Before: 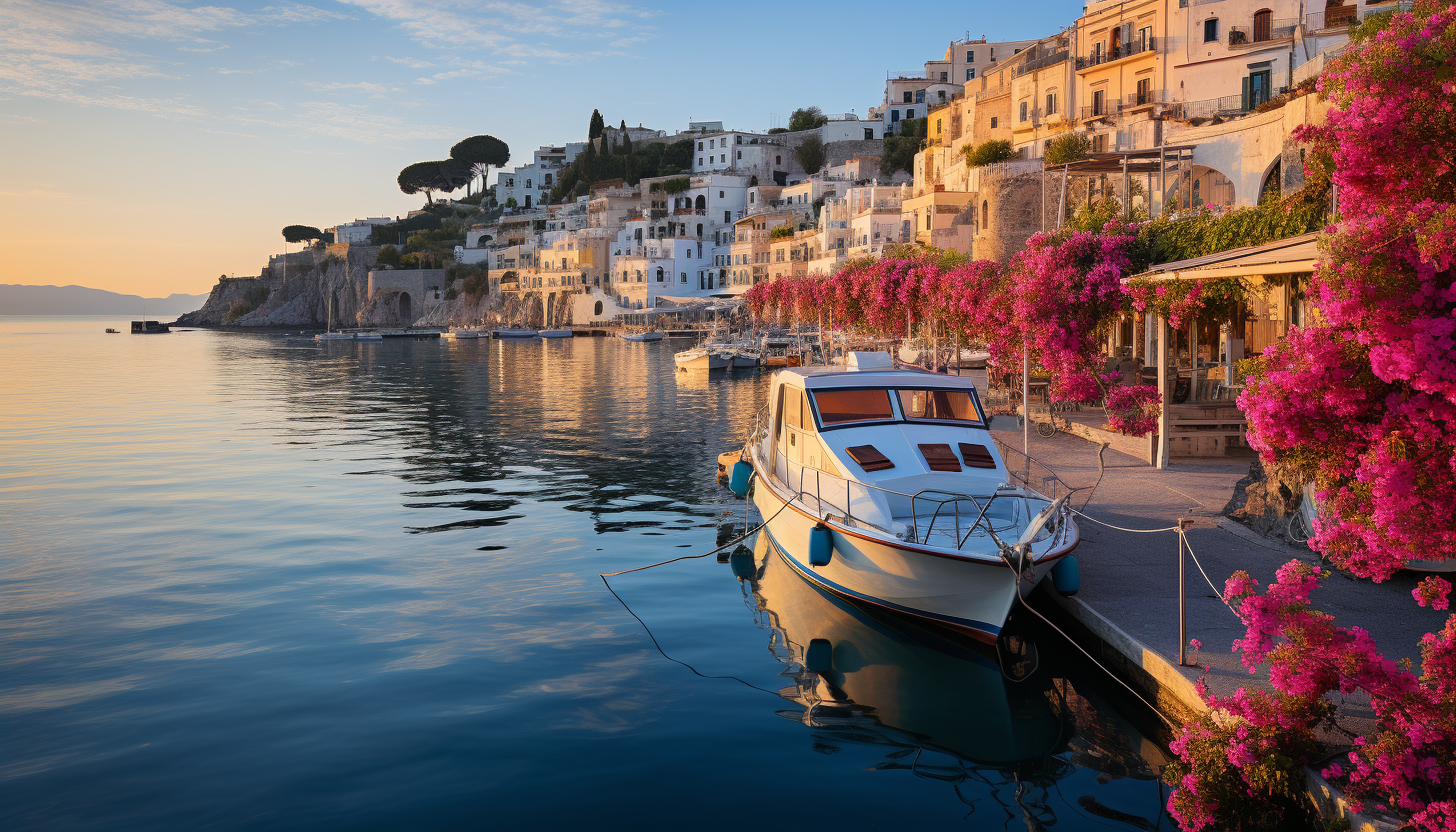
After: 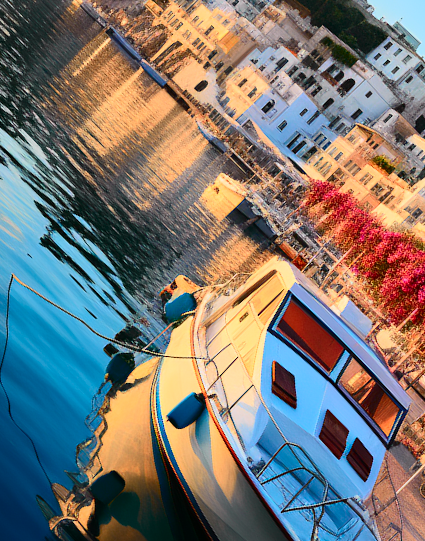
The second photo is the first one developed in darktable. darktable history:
contrast brightness saturation: contrast 0.071
exposure: exposure -0.042 EV, compensate highlight preservation false
crop and rotate: angle -45.56°, top 16.193%, right 0.932%, bottom 11.628%
tone curve: curves: ch0 [(0, 0.003) (0.044, 0.032) (0.12, 0.089) (0.197, 0.168) (0.281, 0.273) (0.468, 0.548) (0.588, 0.71) (0.701, 0.815) (0.86, 0.922) (1, 0.982)]; ch1 [(0, 0) (0.247, 0.215) (0.433, 0.382) (0.466, 0.426) (0.493, 0.481) (0.501, 0.5) (0.517, 0.524) (0.557, 0.582) (0.598, 0.651) (0.671, 0.735) (0.796, 0.85) (1, 1)]; ch2 [(0, 0) (0.249, 0.216) (0.357, 0.317) (0.448, 0.432) (0.478, 0.492) (0.498, 0.499) (0.517, 0.53) (0.537, 0.57) (0.569, 0.623) (0.61, 0.663) (0.706, 0.75) (0.808, 0.809) (0.991, 0.968)], color space Lab, independent channels, preserve colors none
